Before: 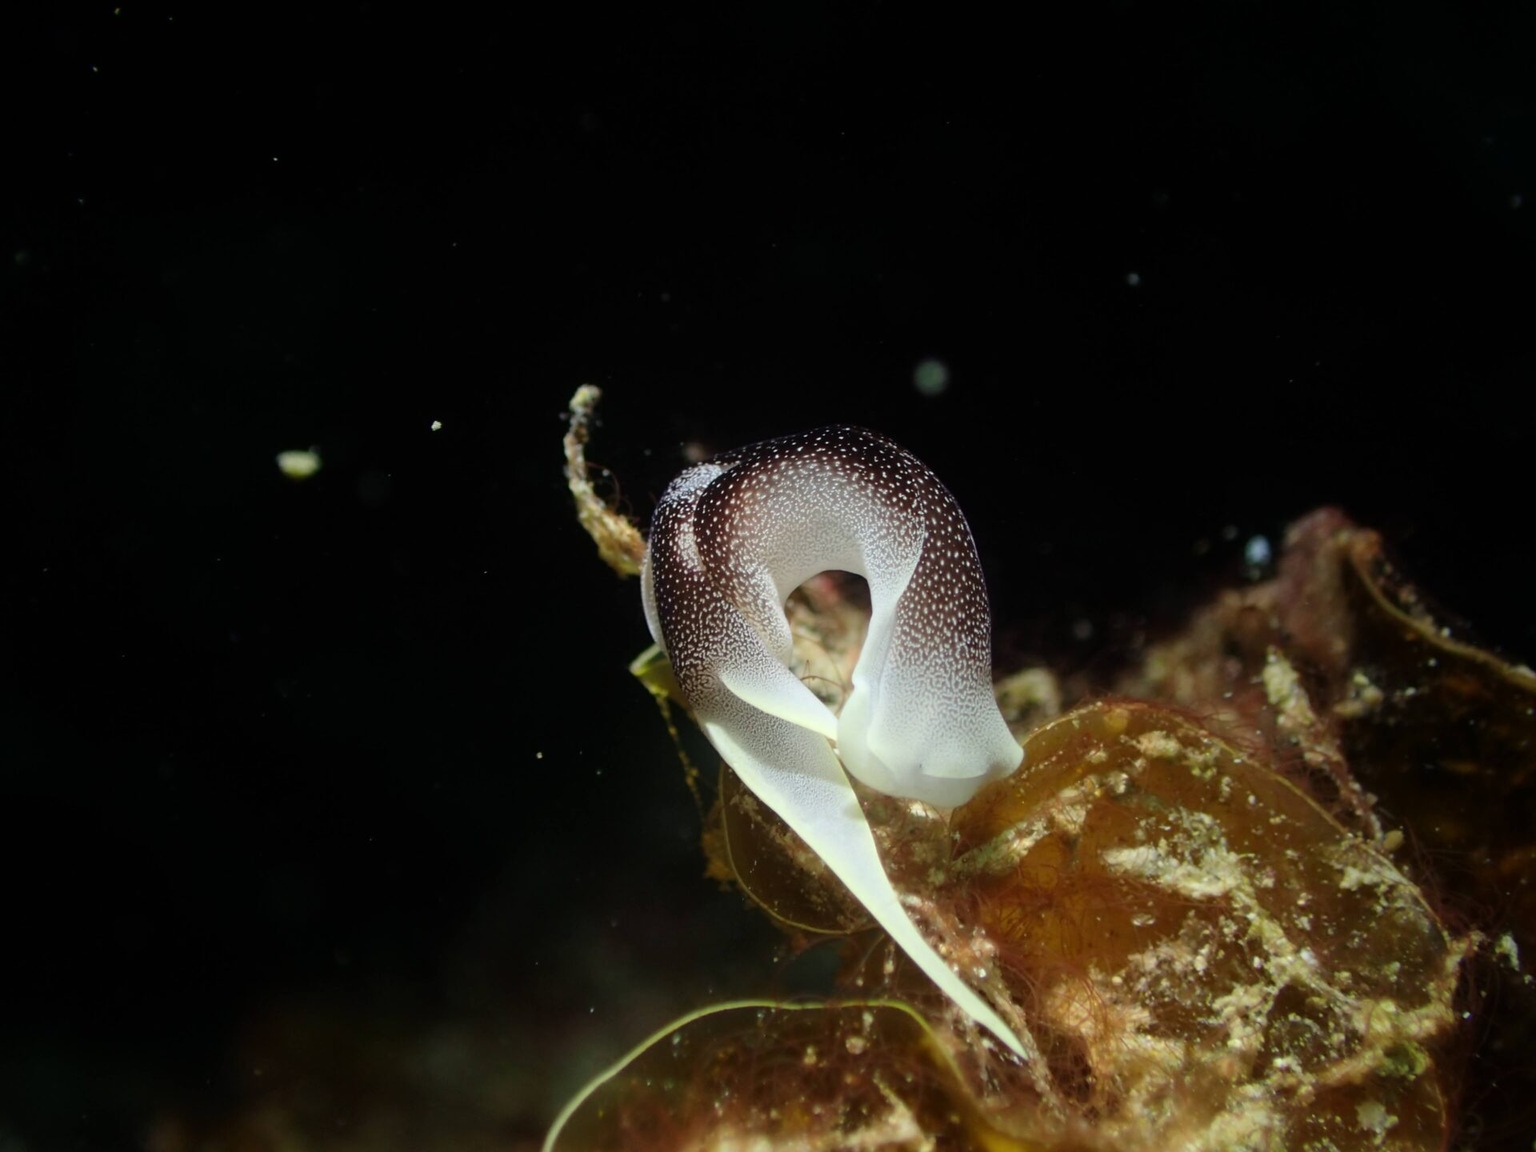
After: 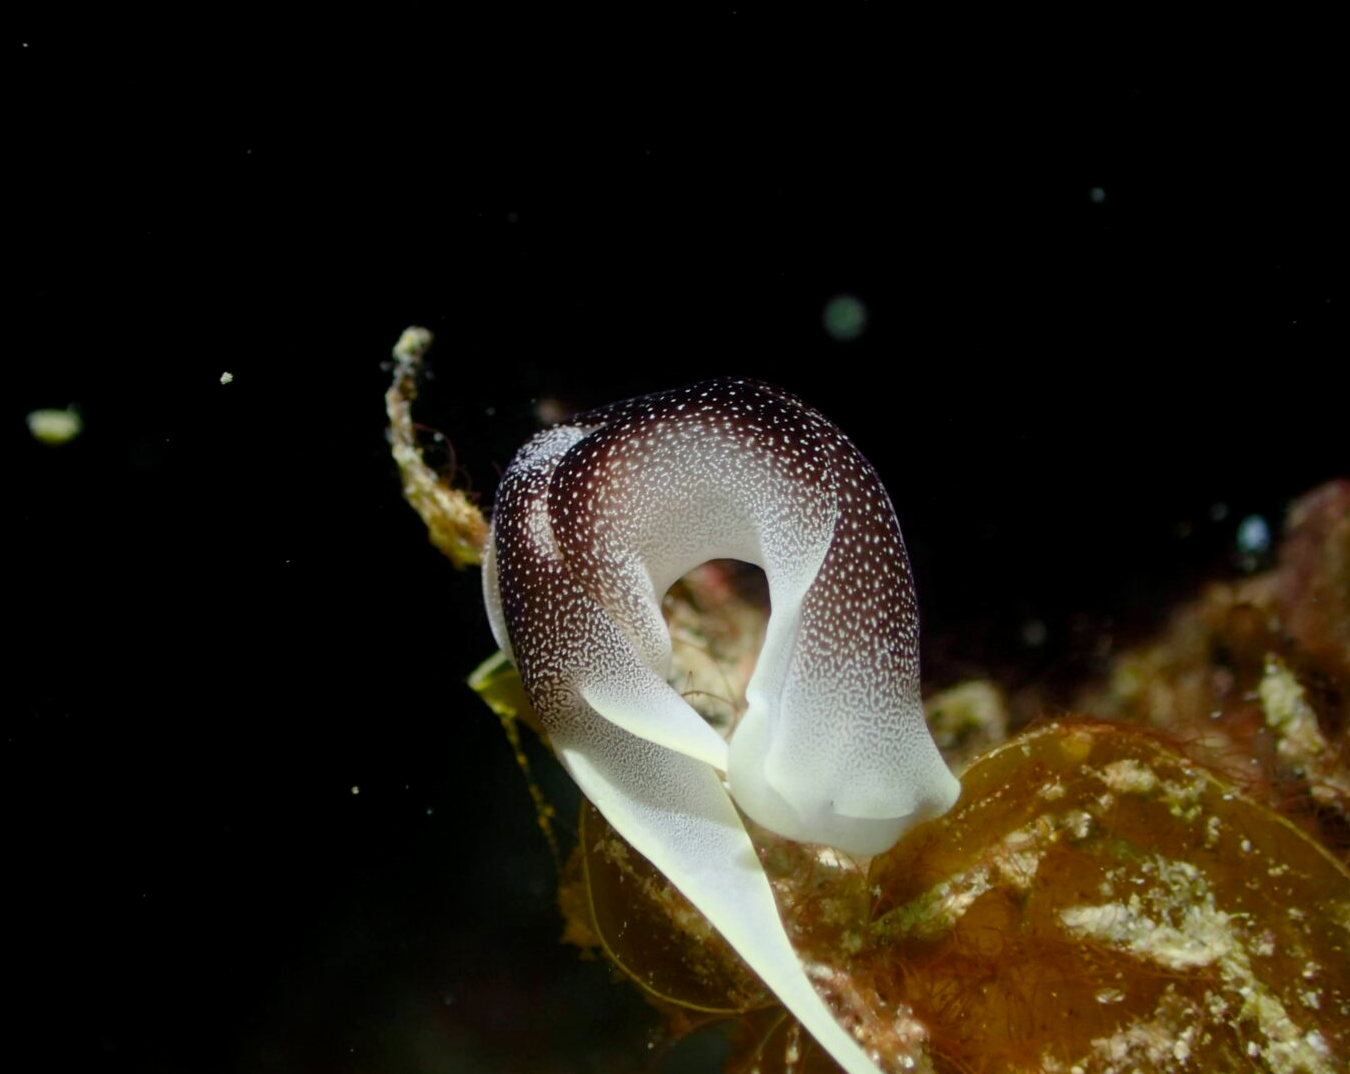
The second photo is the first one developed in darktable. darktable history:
exposure: black level correction 0.002, exposure -0.099 EV, compensate highlight preservation false
crop and rotate: left 16.648%, top 10.737%, right 13.006%, bottom 14.614%
color balance rgb: shadows lift › chroma 1.003%, shadows lift › hue 243.52°, power › hue 61.13°, perceptual saturation grading › global saturation 13.963%, perceptual saturation grading › highlights -25.692%, perceptual saturation grading › shadows 29.446%
